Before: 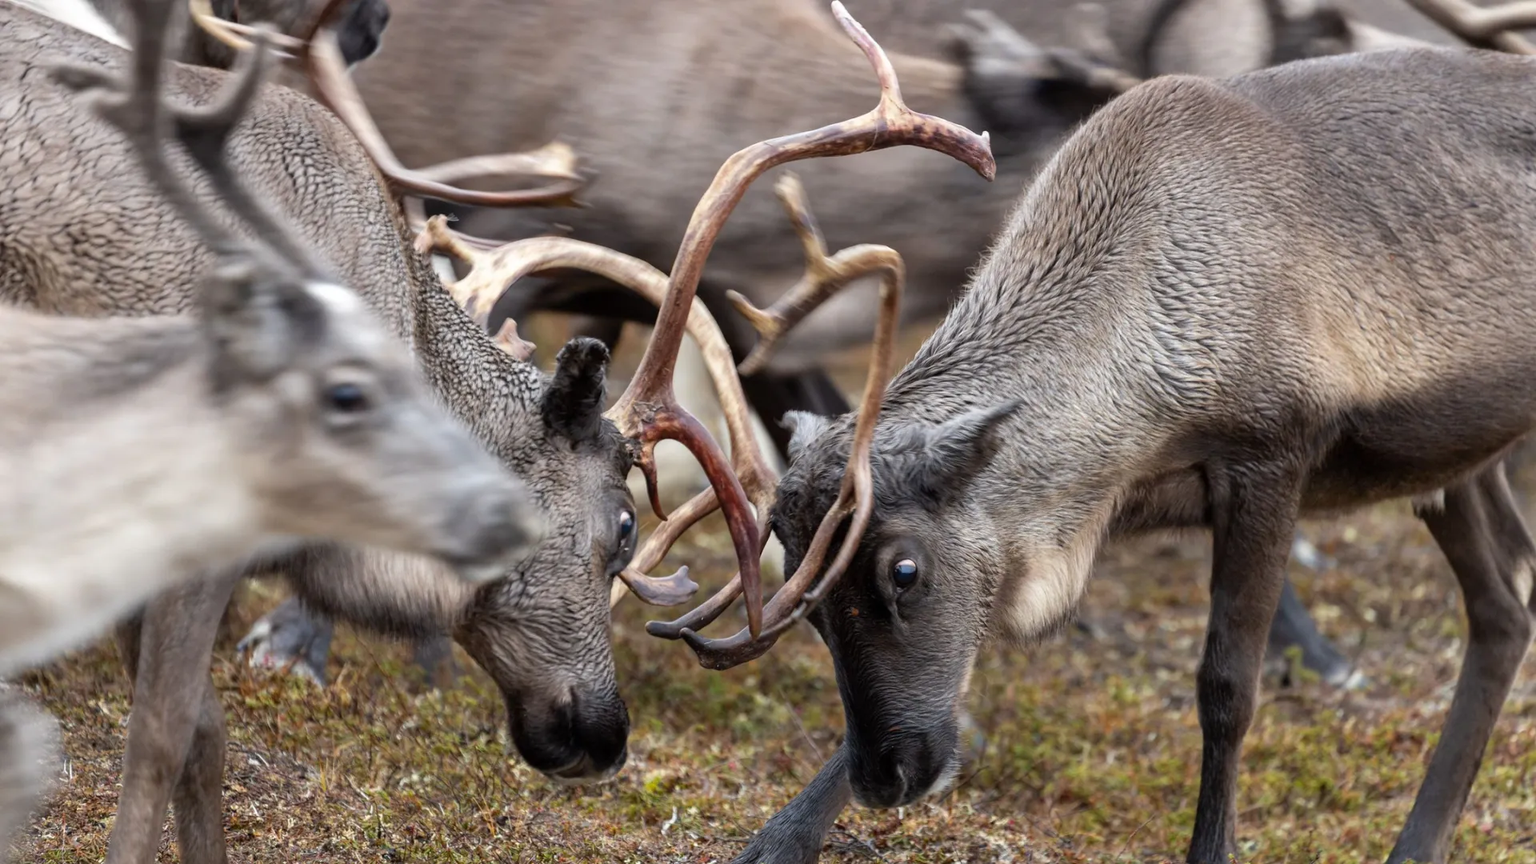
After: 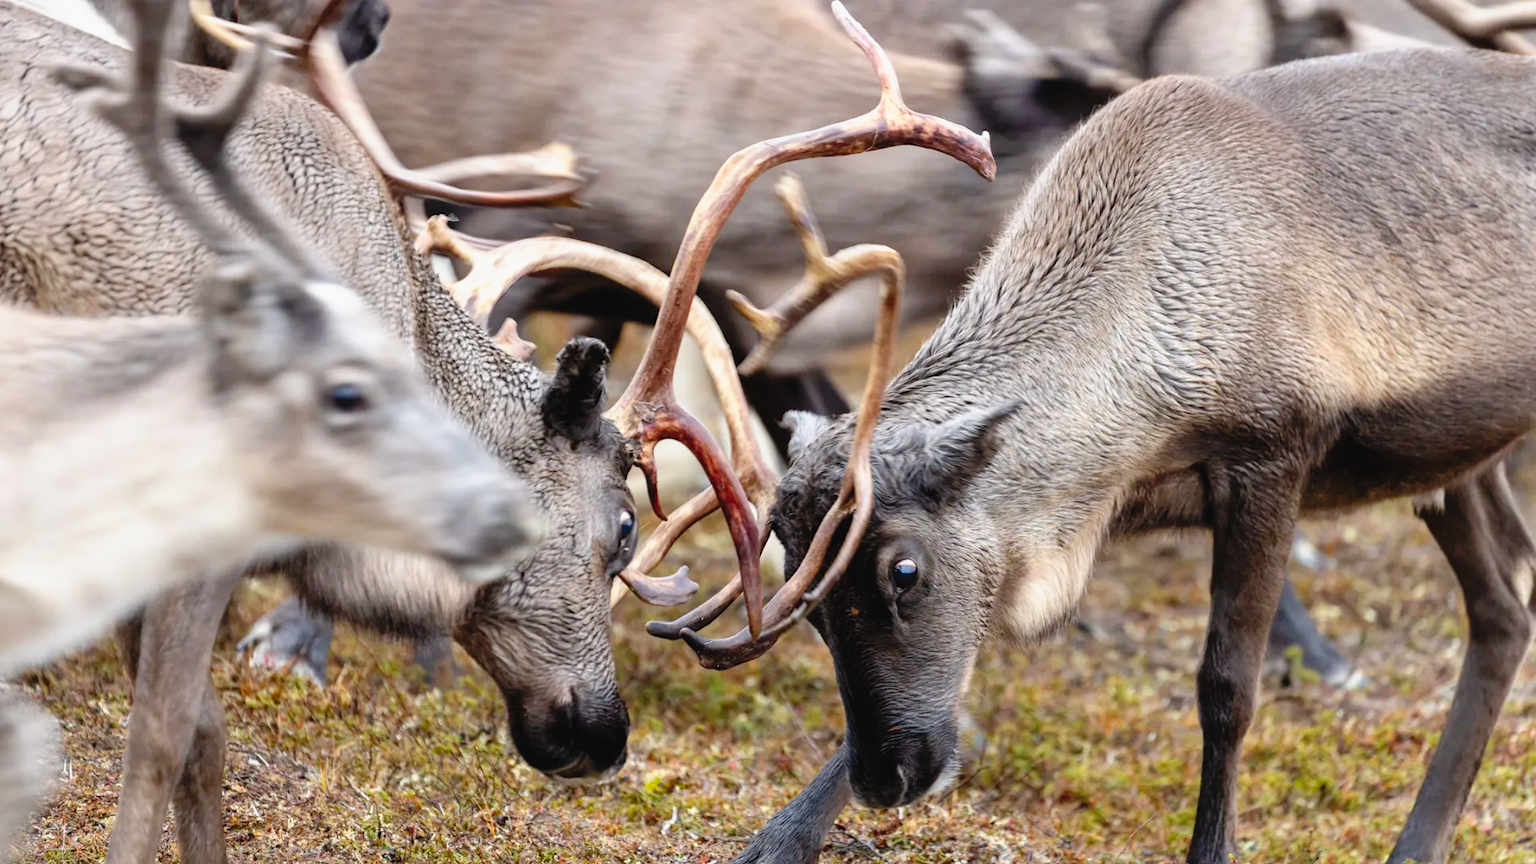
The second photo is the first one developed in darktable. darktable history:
tone curve: curves: ch0 [(0.003, 0.029) (0.037, 0.036) (0.149, 0.117) (0.297, 0.318) (0.422, 0.474) (0.531, 0.6) (0.743, 0.809) (0.889, 0.941) (1, 0.98)]; ch1 [(0, 0) (0.305, 0.325) (0.453, 0.437) (0.482, 0.479) (0.501, 0.5) (0.506, 0.503) (0.564, 0.578) (0.587, 0.625) (0.666, 0.727) (1, 1)]; ch2 [(0, 0) (0.323, 0.277) (0.408, 0.399) (0.45, 0.48) (0.499, 0.502) (0.512, 0.523) (0.57, 0.595) (0.653, 0.671) (0.768, 0.744) (1, 1)], preserve colors none
contrast brightness saturation: contrast 0.074, brightness 0.078, saturation 0.18
